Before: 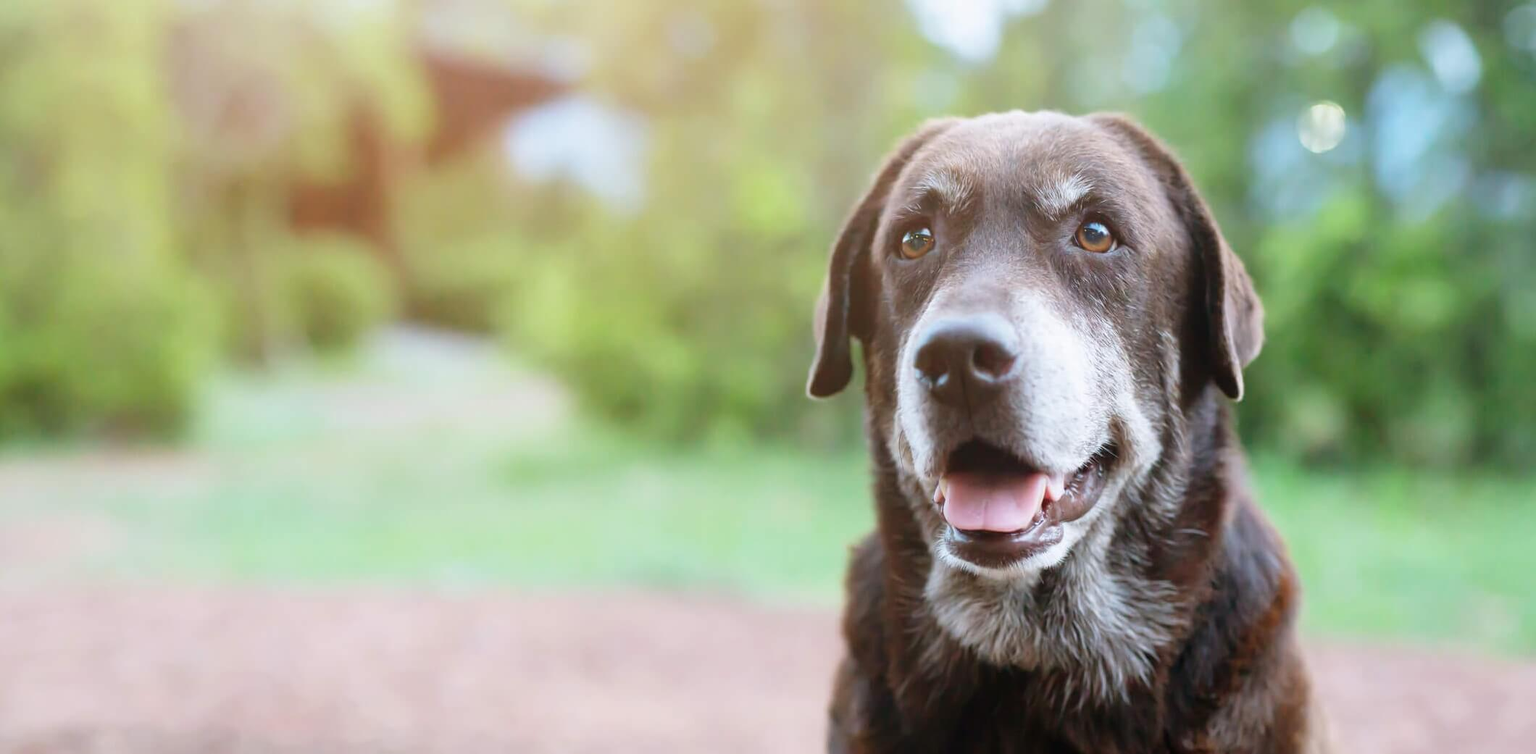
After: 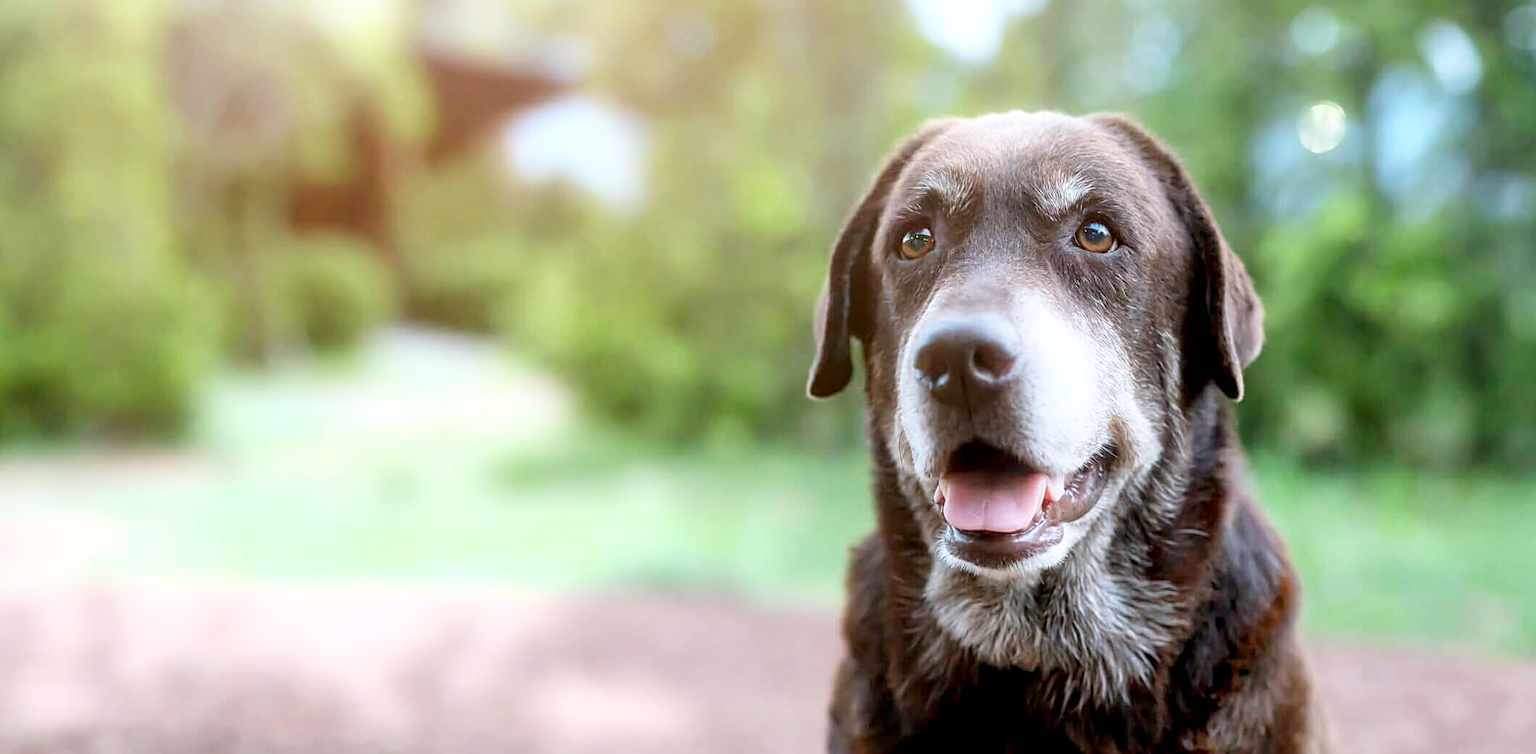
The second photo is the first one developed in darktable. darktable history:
exposure: black level correction 0.01, exposure 0.011 EV, compensate highlight preservation false
sharpen: on, module defaults
bloom: size 5%, threshold 95%, strength 15%
local contrast: detail 130%
